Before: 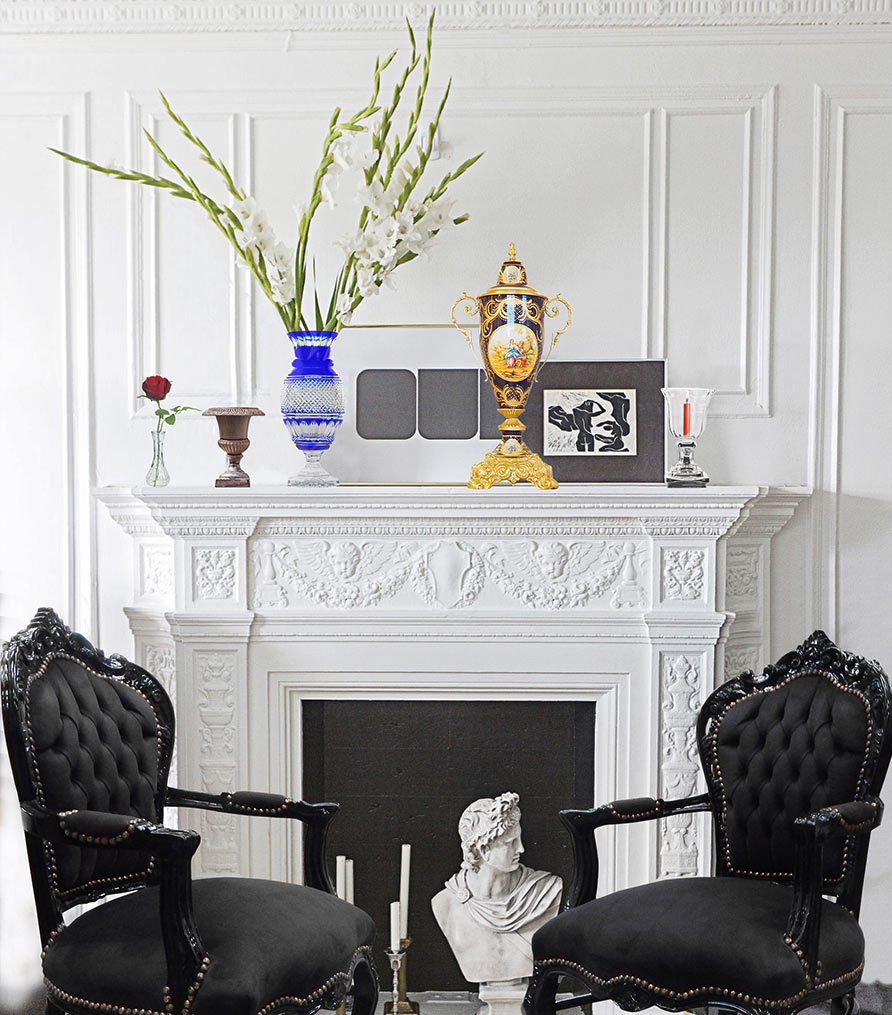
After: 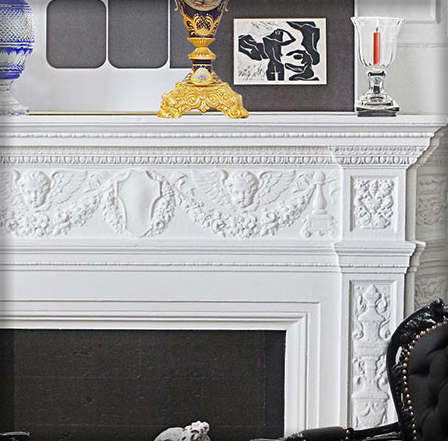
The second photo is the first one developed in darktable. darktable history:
crop: left 34.773%, top 36.587%, right 14.983%, bottom 19.955%
vignetting: fall-off start 93.26%, fall-off radius 5.67%, automatic ratio true, width/height ratio 1.331, shape 0.051, unbound false
